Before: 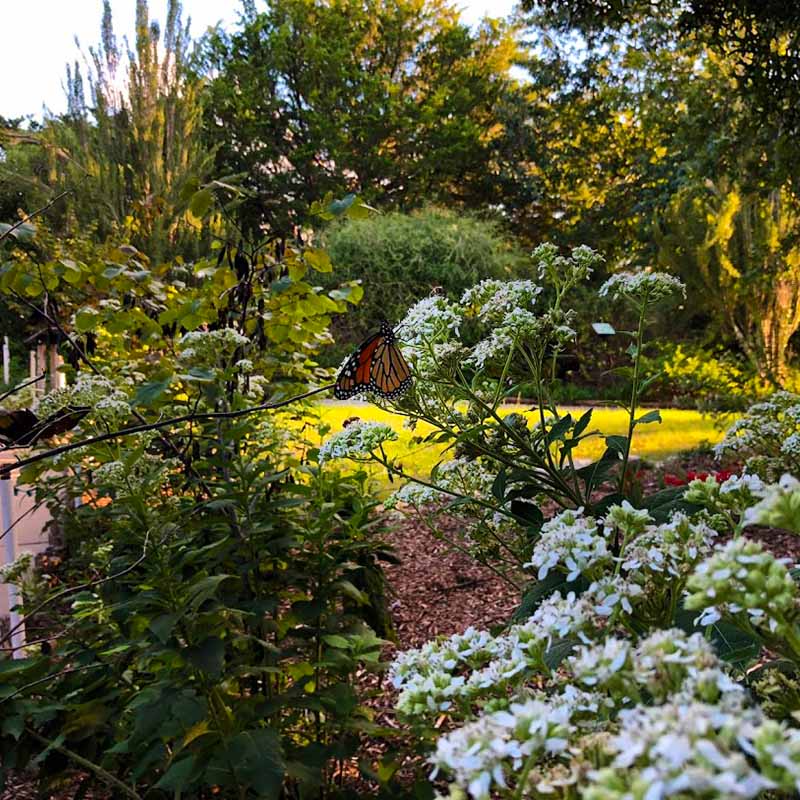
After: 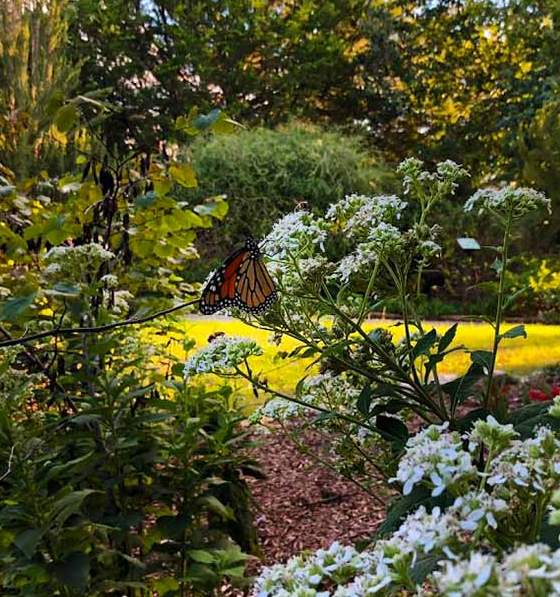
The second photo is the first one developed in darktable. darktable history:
crop and rotate: left 16.895%, top 10.743%, right 13.032%, bottom 14.6%
